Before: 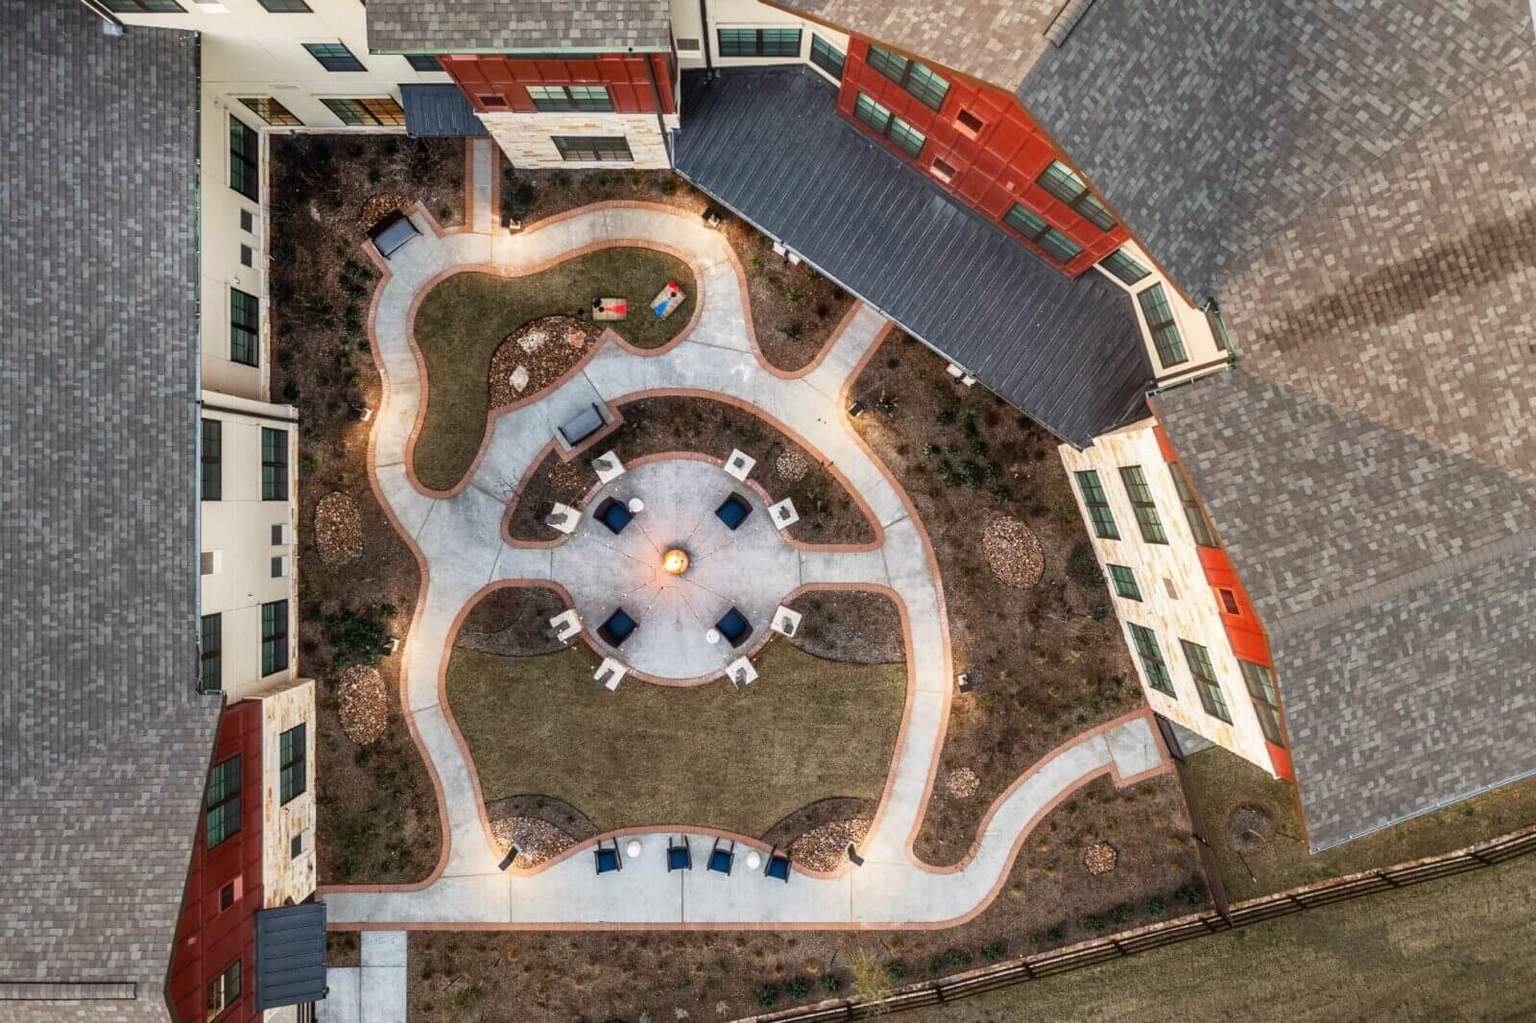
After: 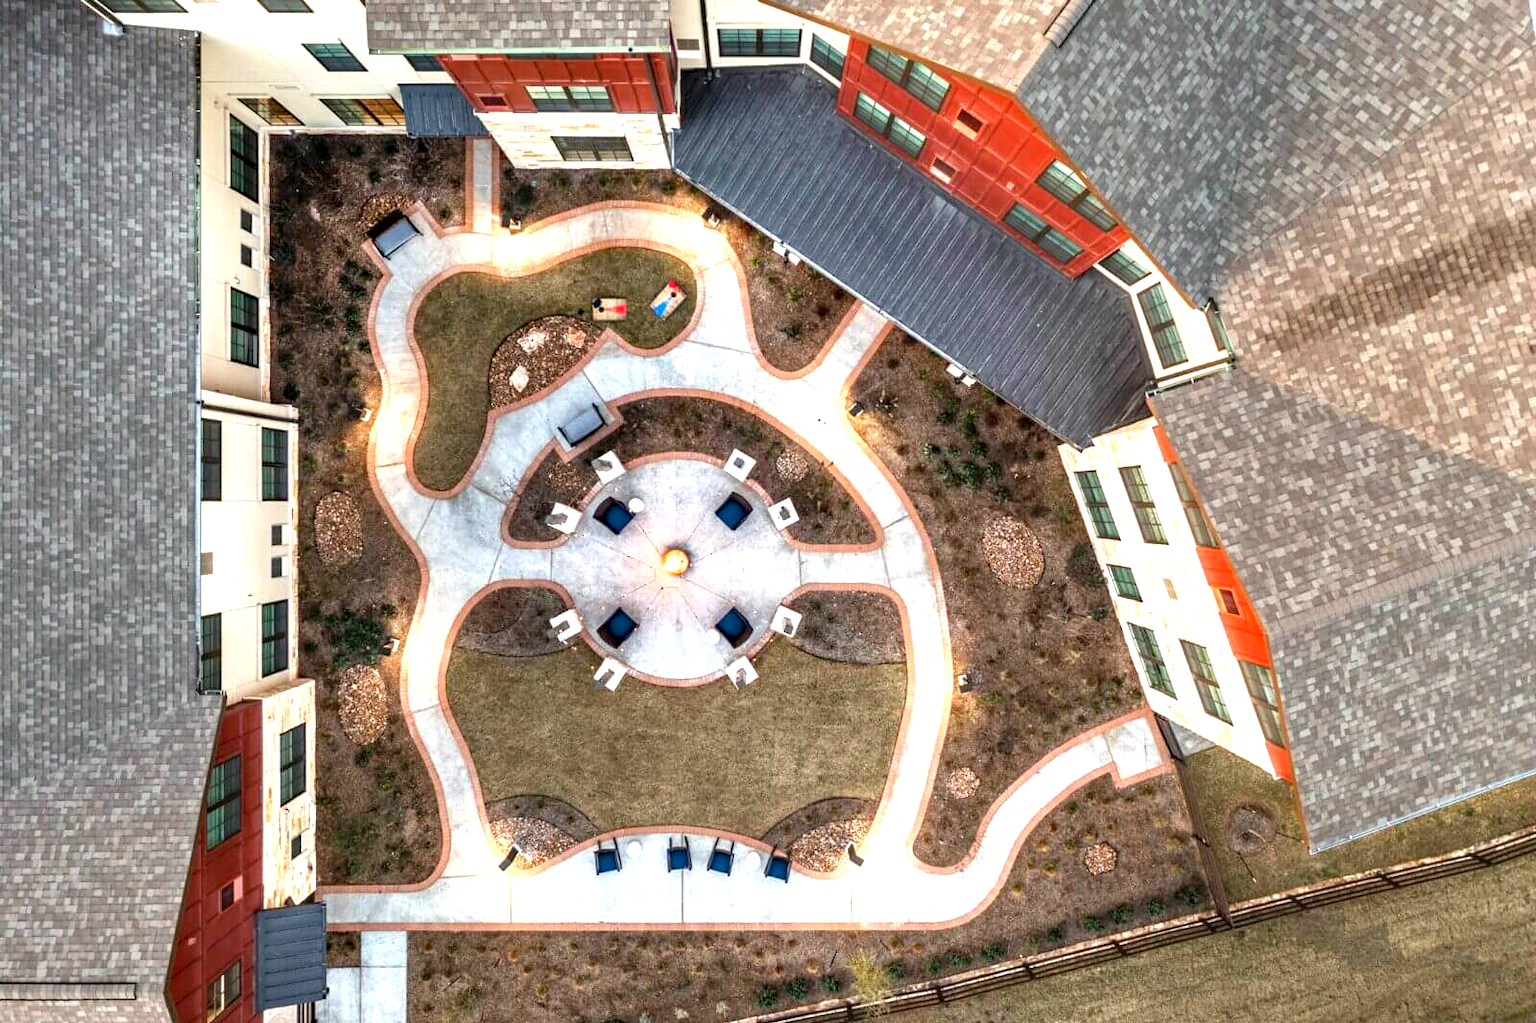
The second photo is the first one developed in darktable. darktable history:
haze removal: compatibility mode true, adaptive false
exposure: black level correction 0.001, exposure 0.955 EV, compensate exposure bias true, compensate highlight preservation false
